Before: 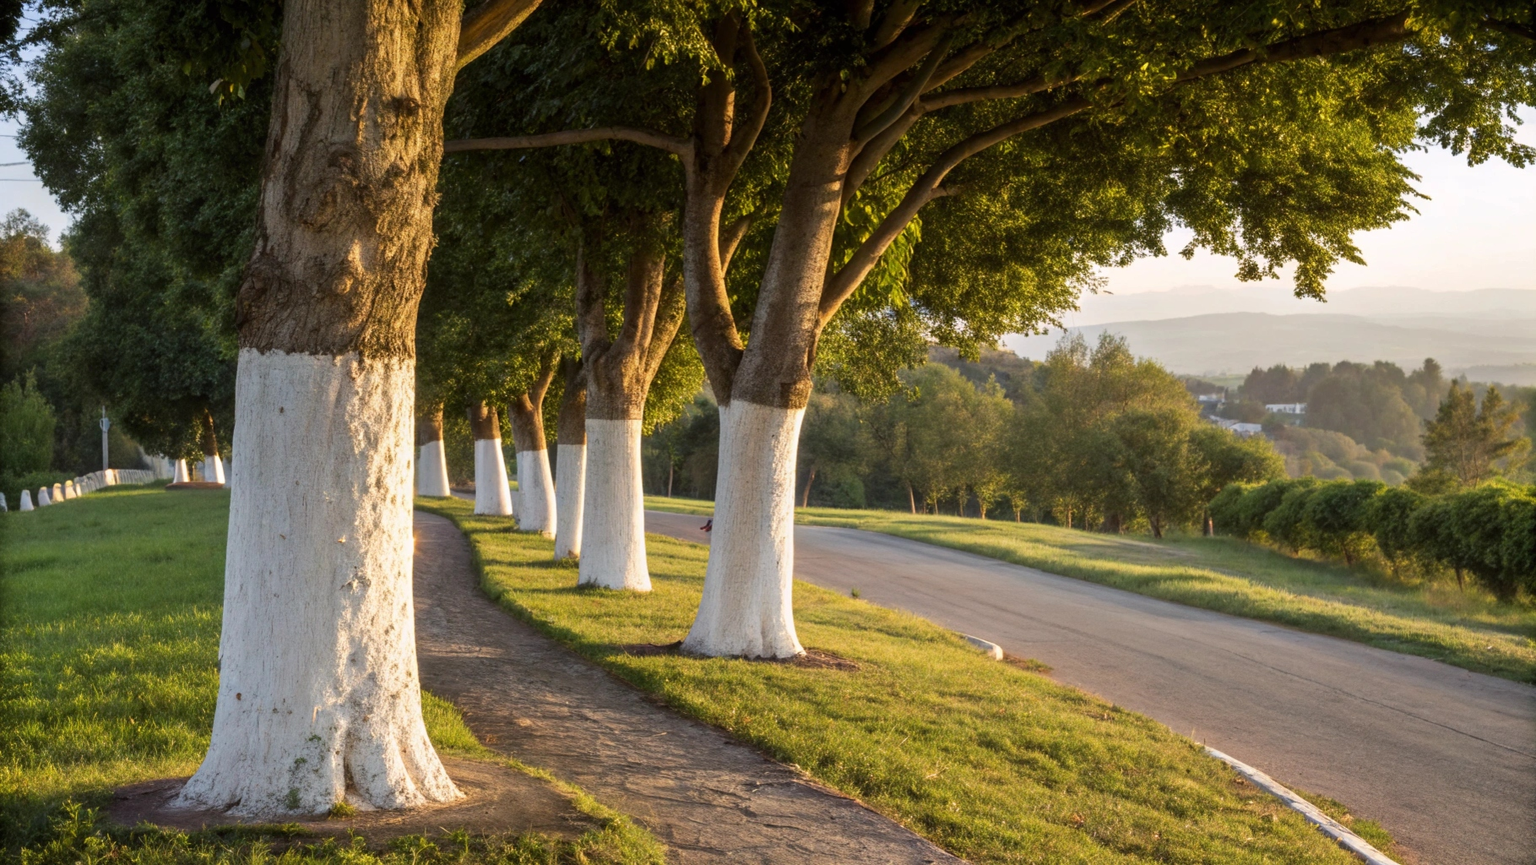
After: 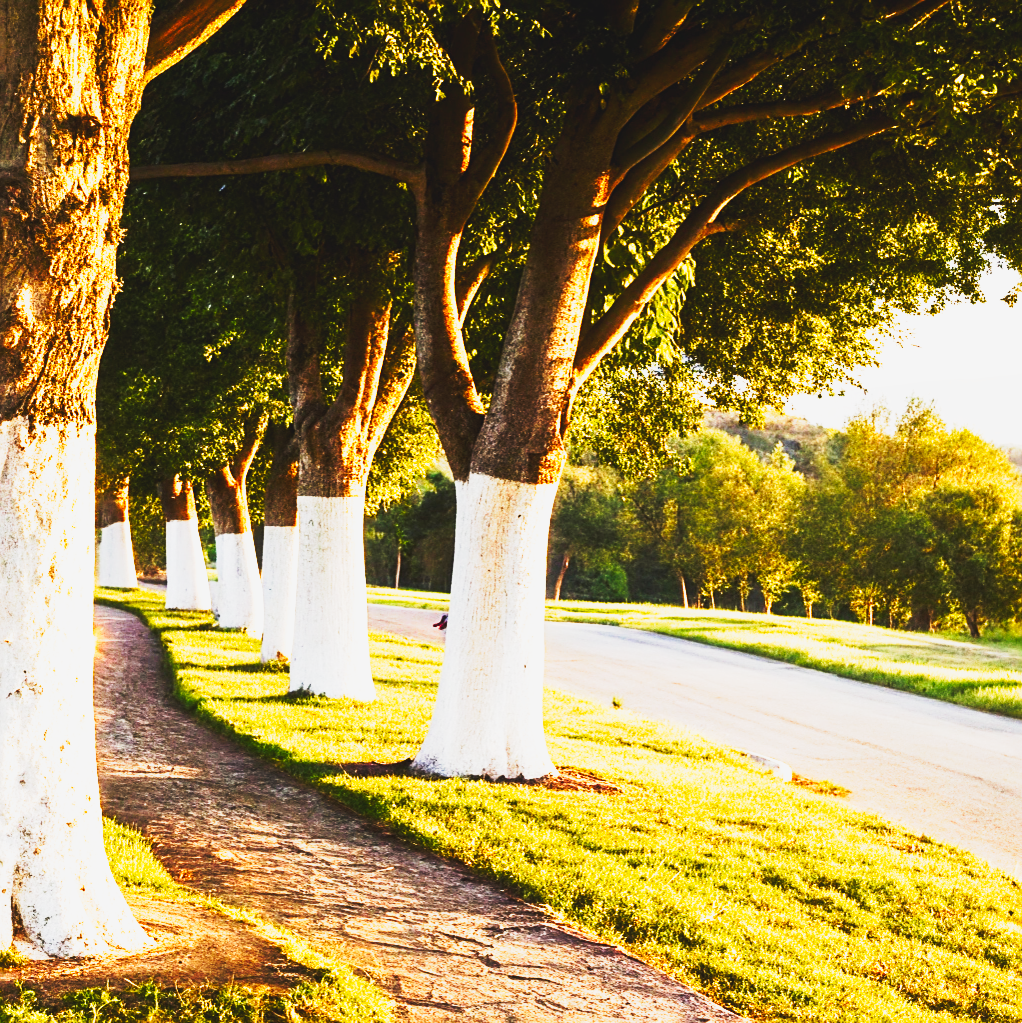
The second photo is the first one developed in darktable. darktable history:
base curve: curves: ch0 [(0, 0.015) (0.085, 0.116) (0.134, 0.298) (0.19, 0.545) (0.296, 0.764) (0.599, 0.982) (1, 1)], preserve colors none
contrast brightness saturation: contrast 0.129, brightness -0.055, saturation 0.159
crop: left 21.82%, right 21.971%, bottom 0.003%
sharpen: on, module defaults
tone curve: curves: ch0 [(0.001, 0.029) (0.084, 0.074) (0.162, 0.165) (0.304, 0.382) (0.466, 0.576) (0.654, 0.741) (0.848, 0.906) (0.984, 0.963)]; ch1 [(0, 0) (0.34, 0.235) (0.46, 0.46) (0.515, 0.502) (0.553, 0.567) (0.764, 0.815) (1, 1)]; ch2 [(0, 0) (0.44, 0.458) (0.479, 0.492) (0.524, 0.507) (0.547, 0.579) (0.673, 0.712) (1, 1)], preserve colors none
color balance rgb: perceptual saturation grading › global saturation 20%, perceptual saturation grading › highlights -49.187%, perceptual saturation grading › shadows 26.033%
